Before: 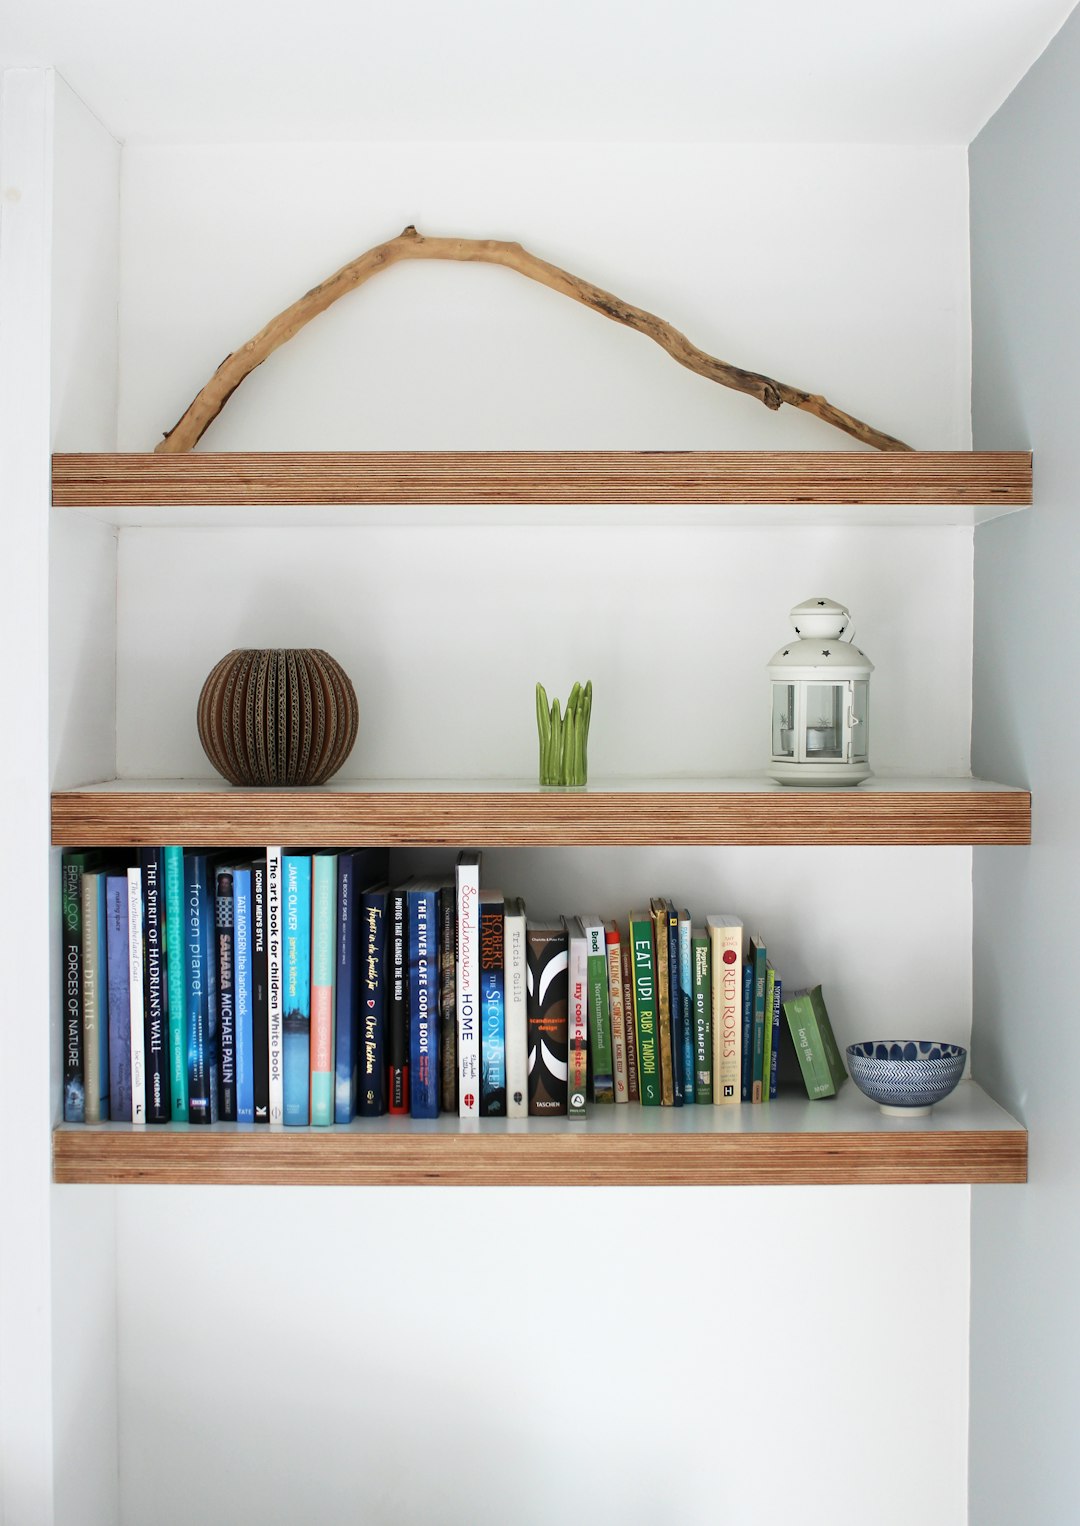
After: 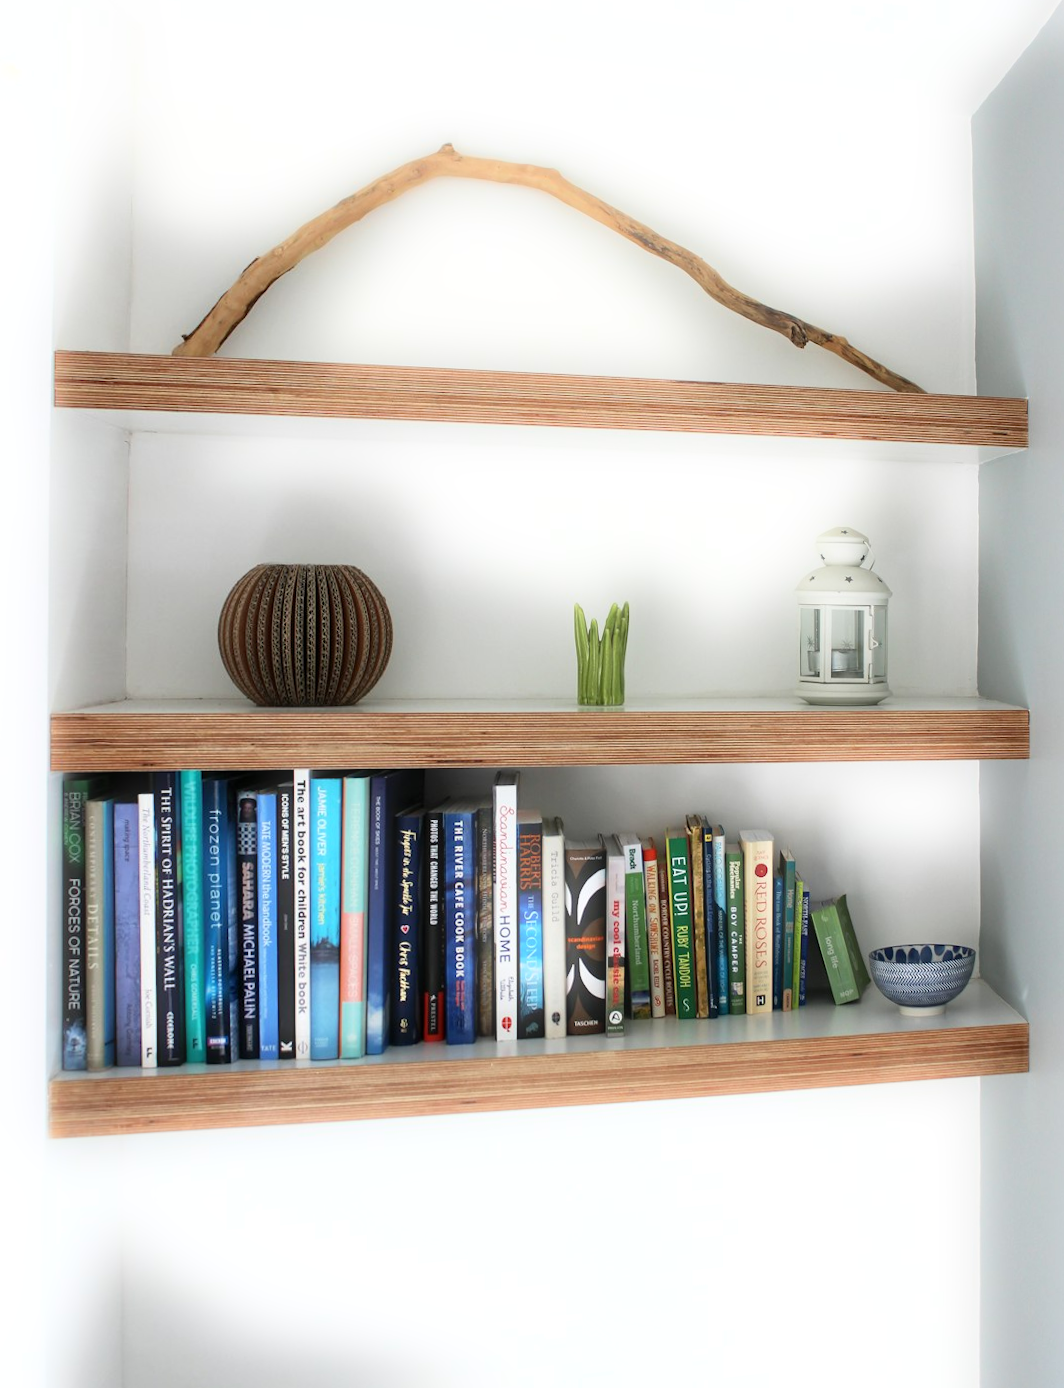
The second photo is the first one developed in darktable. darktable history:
exposure: black level correction 0.001, compensate highlight preservation false
bloom: size 5%, threshold 95%, strength 15%
rotate and perspective: rotation -0.013°, lens shift (vertical) -0.027, lens shift (horizontal) 0.178, crop left 0.016, crop right 0.989, crop top 0.082, crop bottom 0.918
